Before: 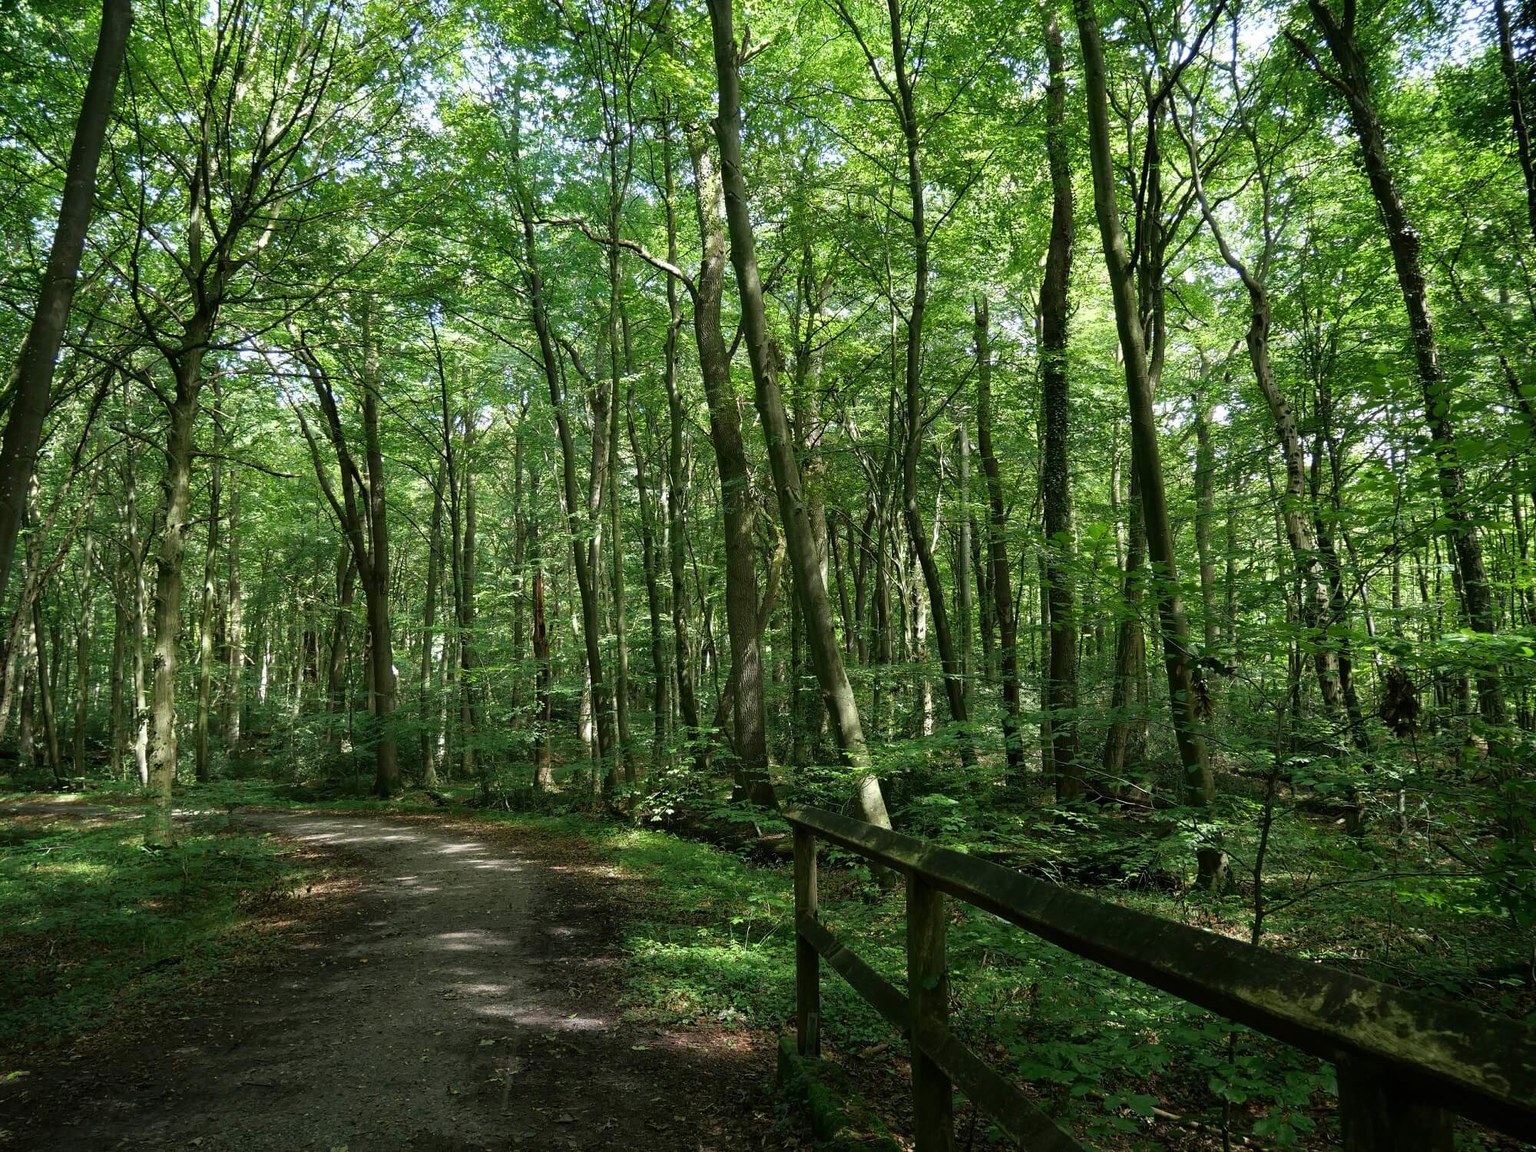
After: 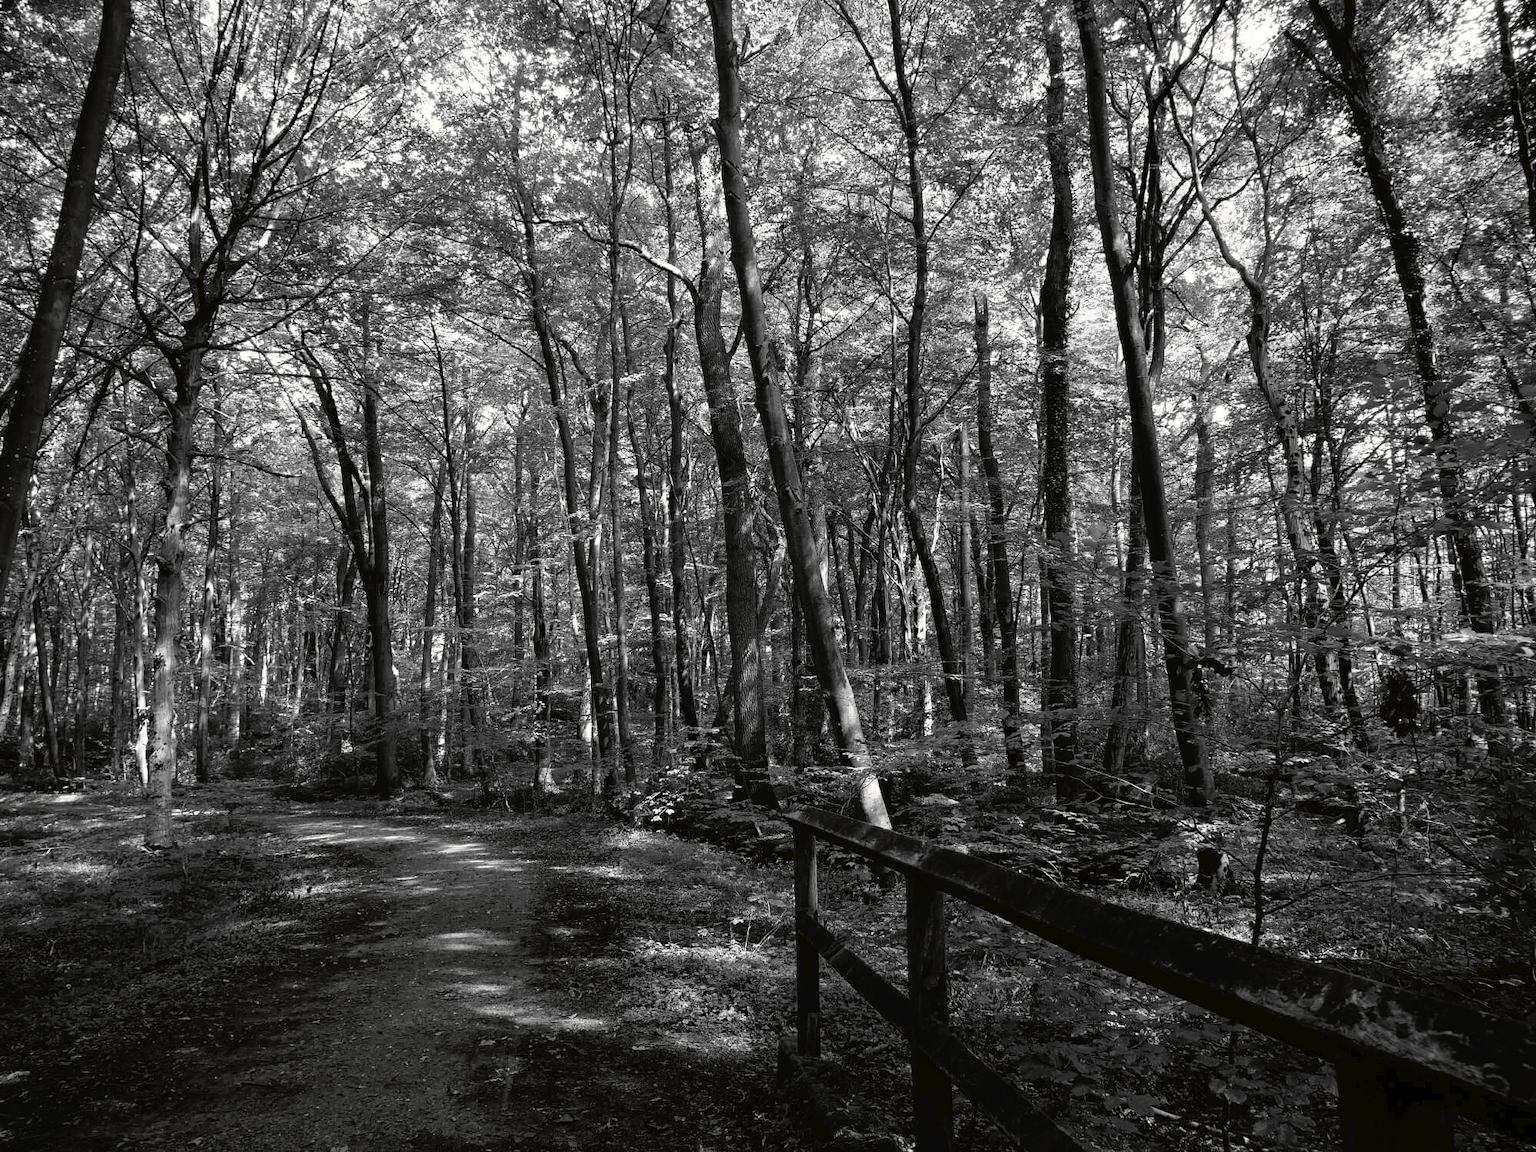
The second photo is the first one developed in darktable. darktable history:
tone curve: curves: ch0 [(0, 0) (0.003, 0.022) (0.011, 0.025) (0.025, 0.025) (0.044, 0.029) (0.069, 0.042) (0.1, 0.068) (0.136, 0.118) (0.177, 0.176) (0.224, 0.233) (0.277, 0.299) (0.335, 0.371) (0.399, 0.448) (0.468, 0.526) (0.543, 0.605) (0.623, 0.684) (0.709, 0.775) (0.801, 0.869) (0.898, 0.957) (1, 1)], preserve colors none
color look up table: target L [93.05, 82.05, 74.91, 80.24, 72.94, 74.05, 49.9, 53.39, 38.52, 31.74, 23.22, 12.74, 2.742, 200.64, 98.62, 82.76, 82.76, 74.42, 70.23, 64.36, 55.54, 48.84, 48.04, 52.41, 34.03, 32.03, 22.92, 88.82, 86.34, 77.34, 85.63, 61.7, 72.21, 65.99, 80.97, 73.68, 51.22, 33.18, 45.36, 32.75, 5.88, 87.41, 87.05, 83.12, 80.6, 69.61, 63.6, 44, 42.1], target a [-0.1, 0, 0.001, 0, 0, 0, 0.001, -0.001, 0.001, 0.001, 0, 0, -0.23, 0, -0.655, 0, 0, 0, 0.001, 0 ×5, 0.001, 0.001, 0, -0.001, 0 ×5, 0.001, 0 ×4, 0.001, 0, 0, -0.001, 0 ×6, 0.001], target b [1.234, 0.001, -0.006, 0.001, 0.001, 0.001, -0.004, 0.01, -0.003, -0.003, -0.003, -0.001, 2.838, 0, 8.42, 0.001, 0.001, 0.001, -0.005, 0.001, 0.001, -0.004, 0.001, 0.001, -0.003, -0.003, -0.003, 0.002, 0.001 ×5, -0.005, 0.001, 0.001, 0.002, 0.001, -0.004, 0.001, -0.001, 0.002, 0.001 ×6, -0.003], num patches 49
